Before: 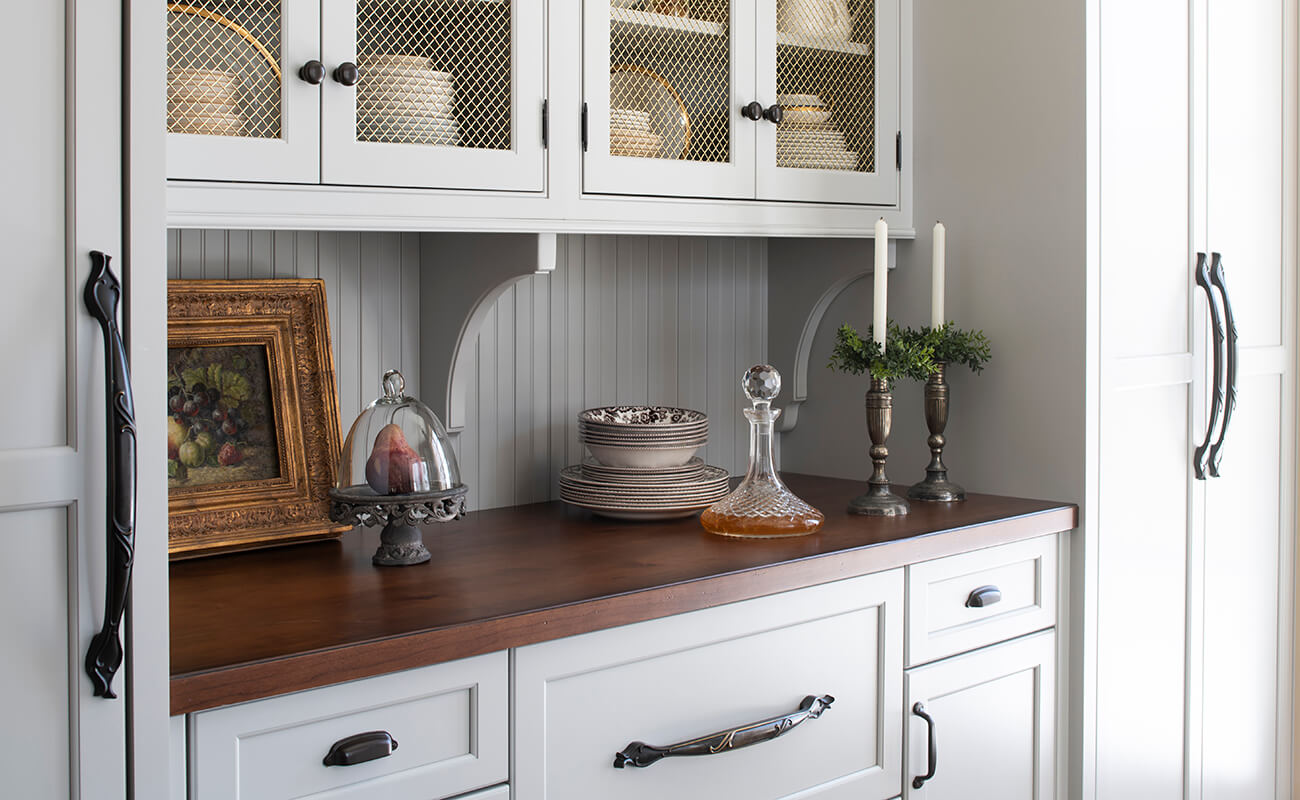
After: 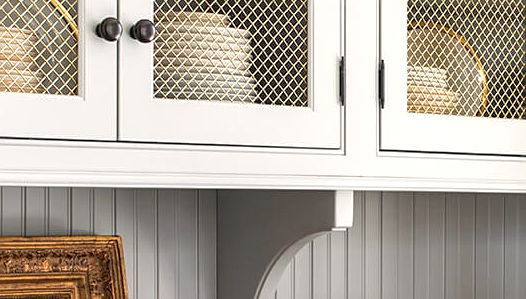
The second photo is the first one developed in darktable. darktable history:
sharpen: amount 0.201
tone equalizer: -8 EV -0.424 EV, -7 EV -0.41 EV, -6 EV -0.352 EV, -5 EV -0.233 EV, -3 EV 0.193 EV, -2 EV 0.33 EV, -1 EV 0.382 EV, +0 EV 0.386 EV
crop: left 15.621%, top 5.456%, right 43.843%, bottom 57.092%
color correction: highlights a* 0.847, highlights b* 2.86, saturation 1.1
local contrast: on, module defaults
